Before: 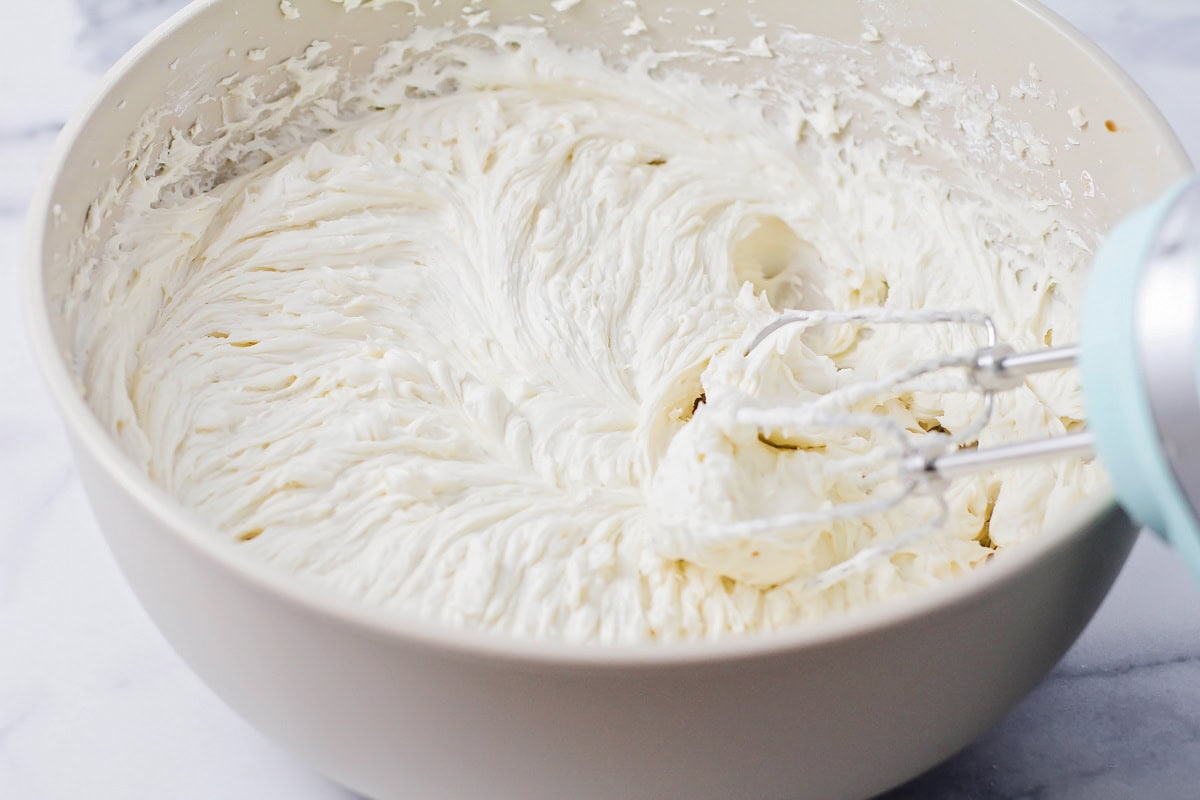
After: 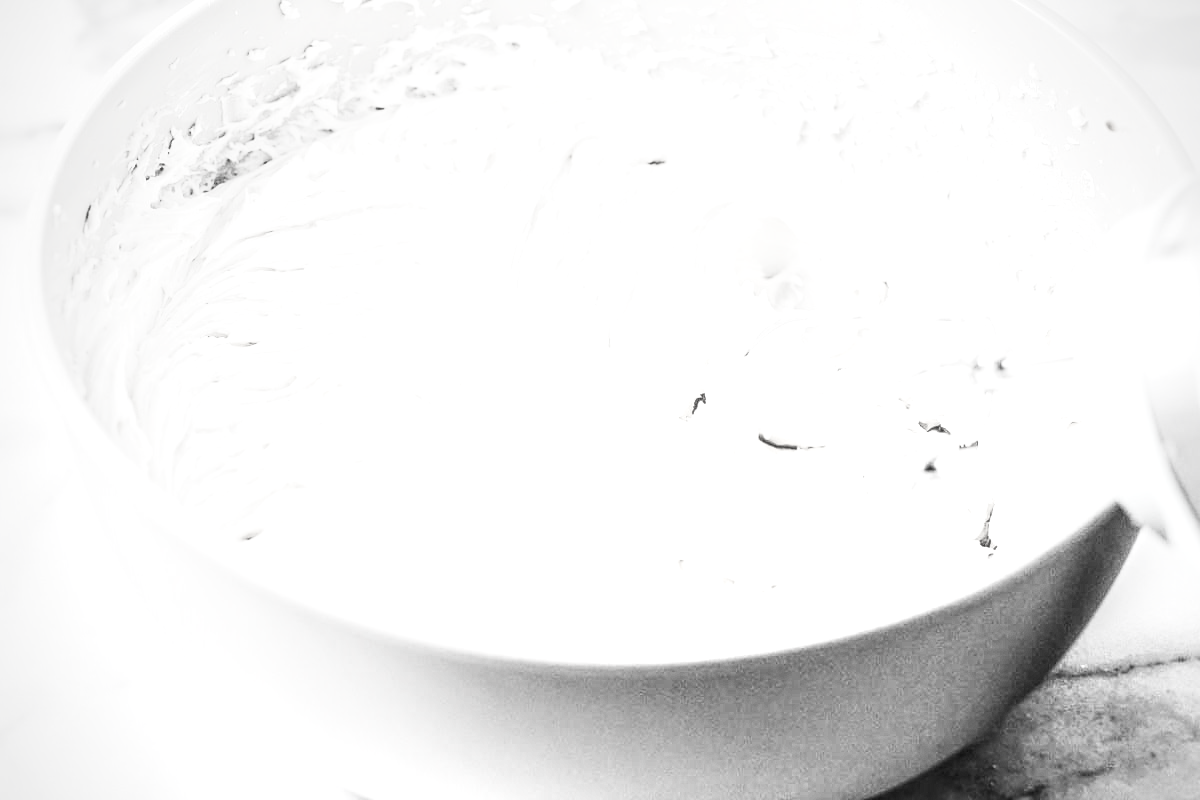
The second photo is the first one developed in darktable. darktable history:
local contrast: highlights 2%, shadows 6%, detail 298%, midtone range 0.298
vignetting: fall-off radius 94.91%
tone equalizer: -8 EV -0.786 EV, -7 EV -0.691 EV, -6 EV -0.611 EV, -5 EV -0.411 EV, -3 EV 0.394 EV, -2 EV 0.6 EV, -1 EV 0.698 EV, +0 EV 0.777 EV, mask exposure compensation -0.491 EV
contrast brightness saturation: contrast 0.521, brightness 0.488, saturation -0.981
